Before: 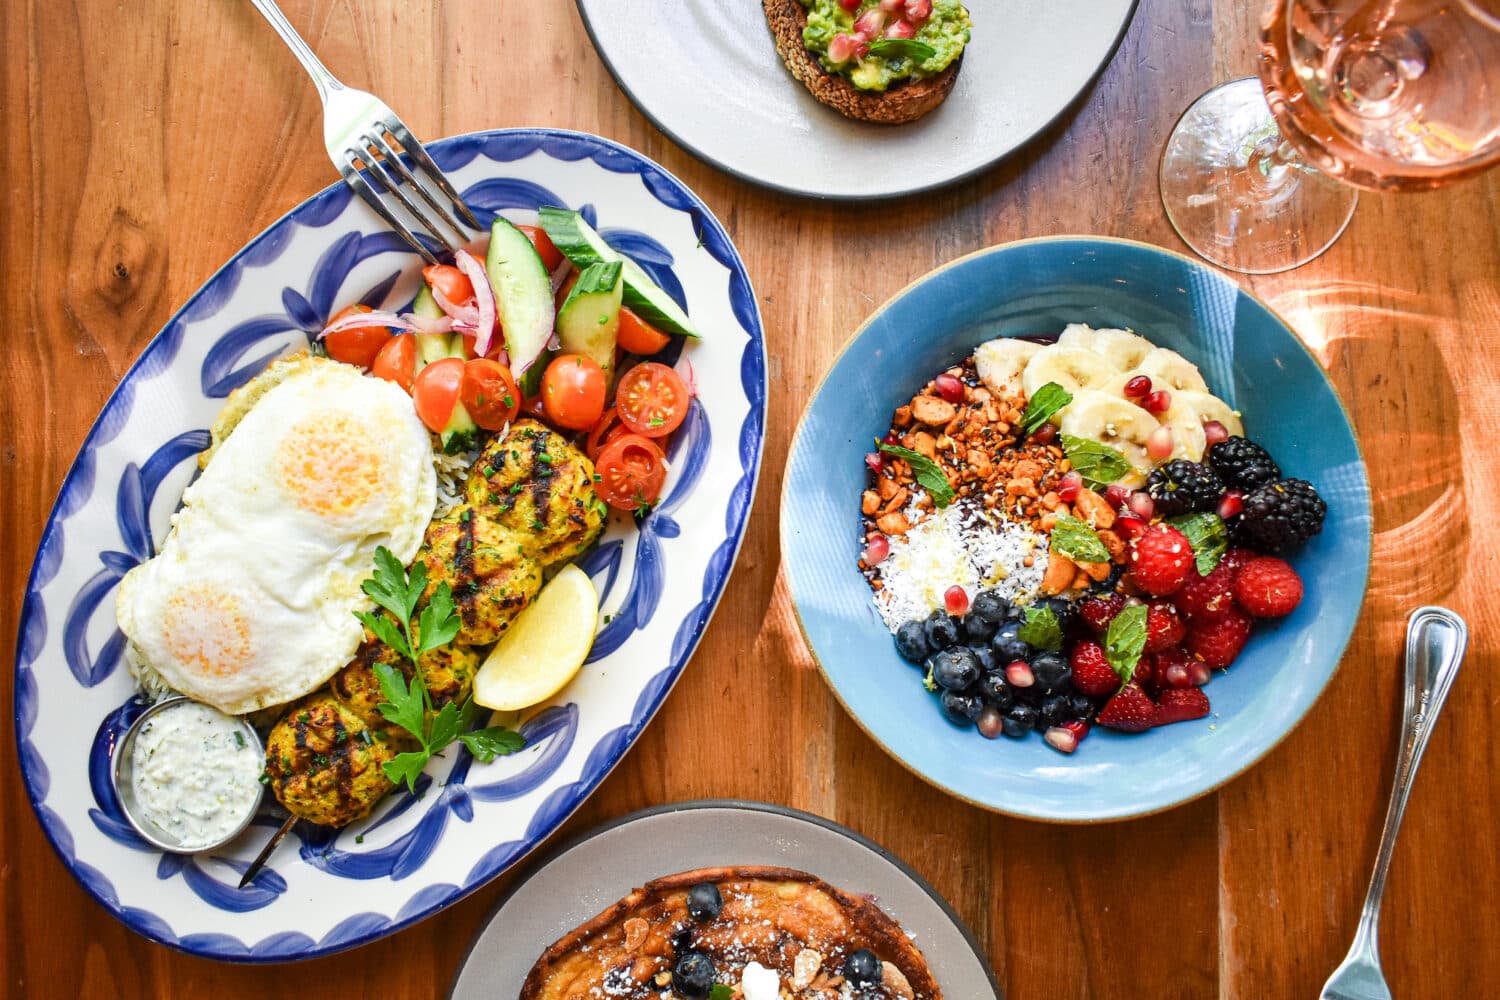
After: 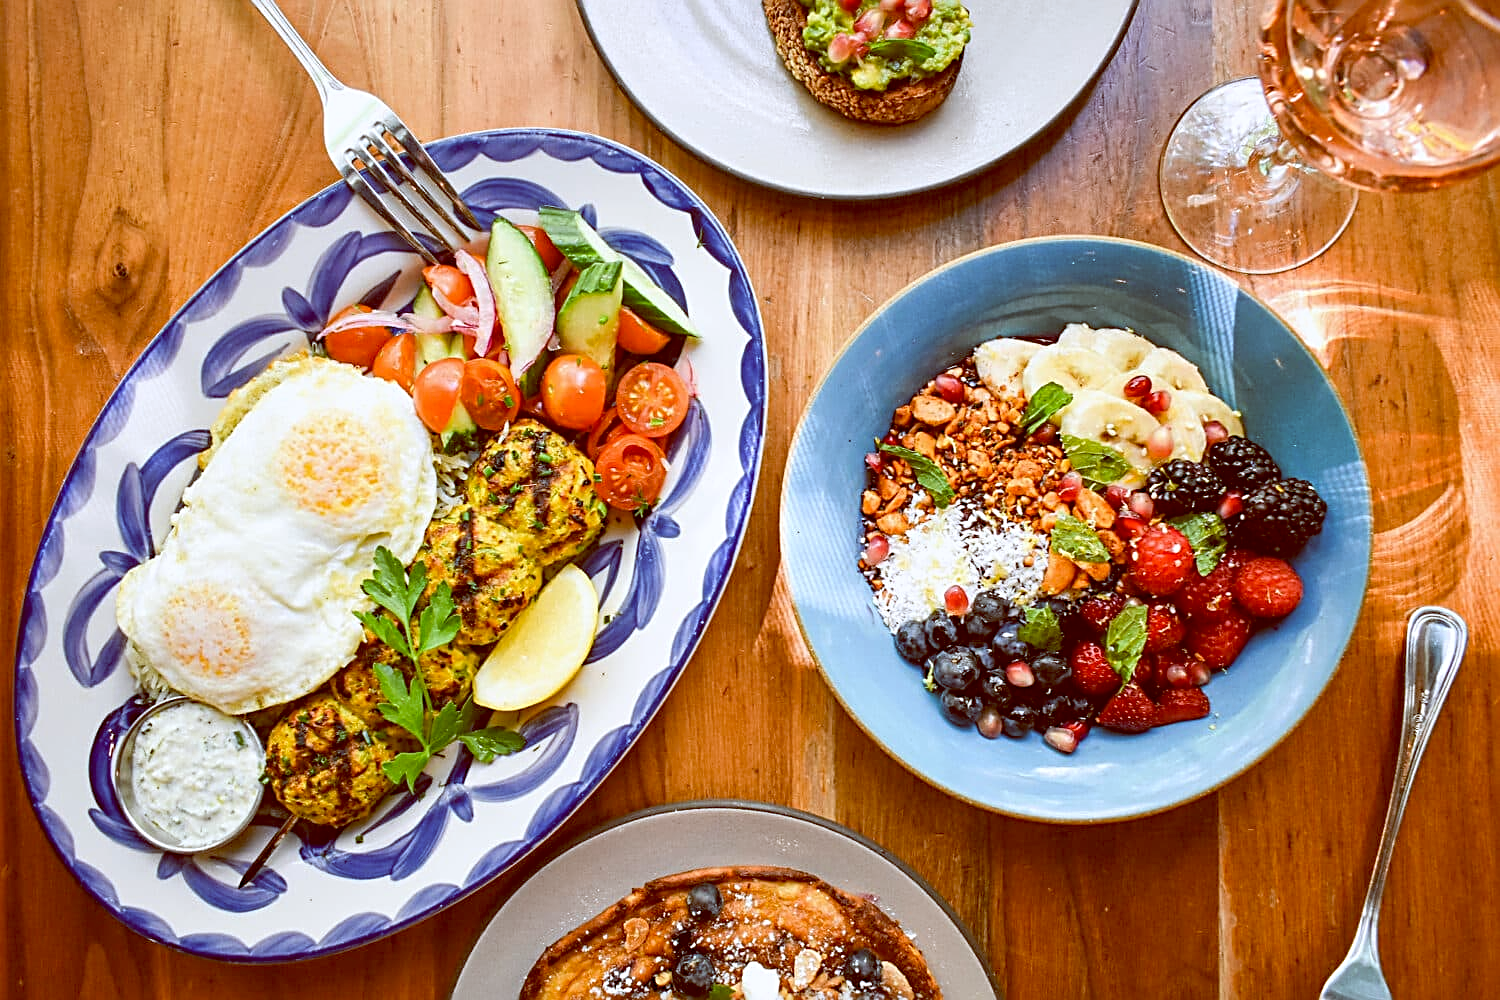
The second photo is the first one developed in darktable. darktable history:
sharpen: radius 2.531, amount 0.628
color balance: lift [1, 1.011, 0.999, 0.989], gamma [1.109, 1.045, 1.039, 0.955], gain [0.917, 0.936, 0.952, 1.064], contrast 2.32%, contrast fulcrum 19%, output saturation 101%
